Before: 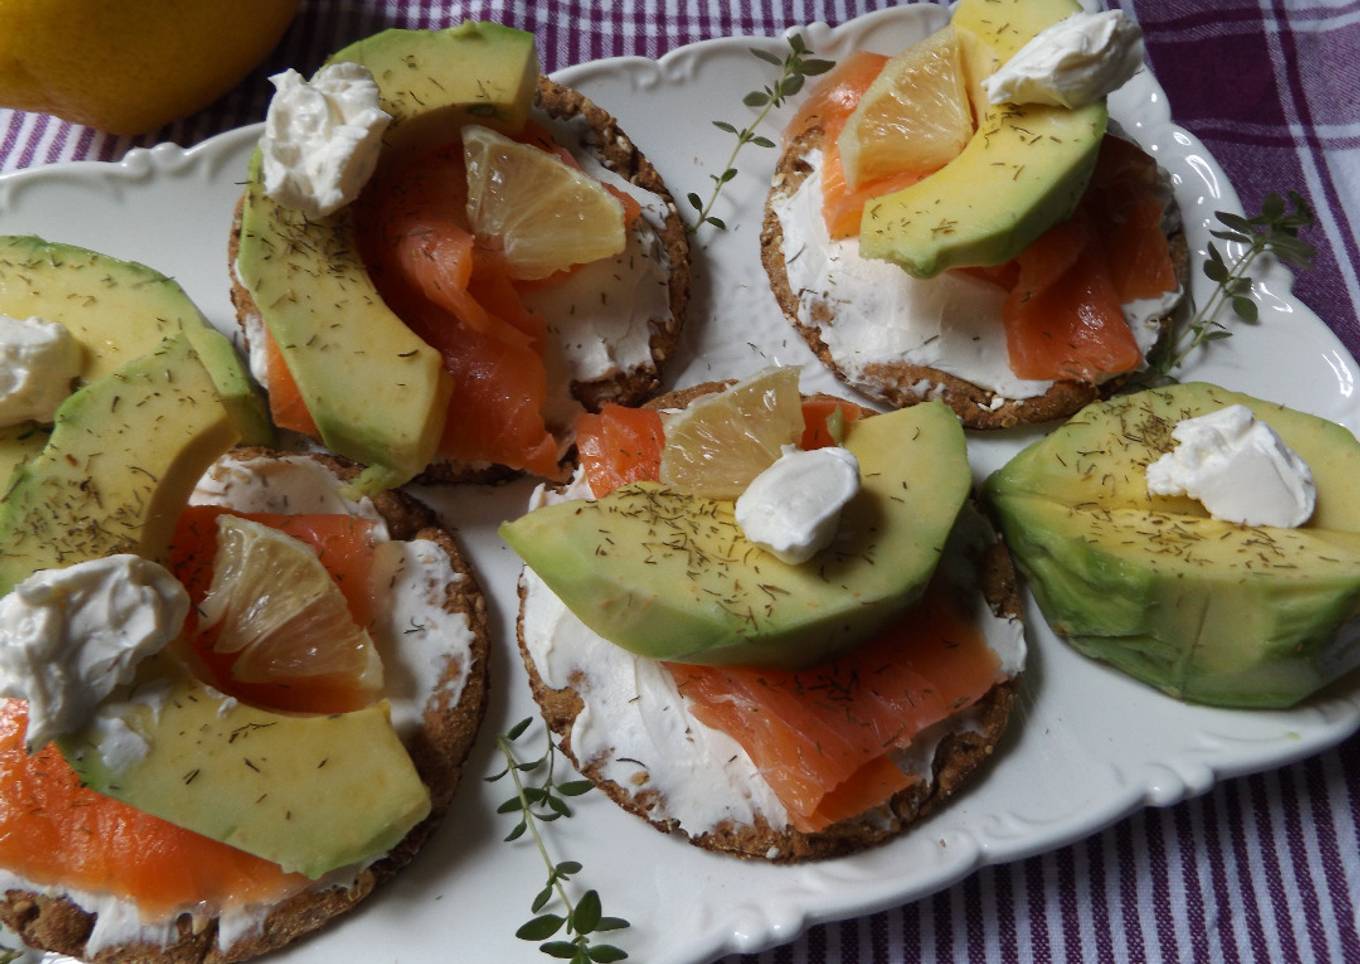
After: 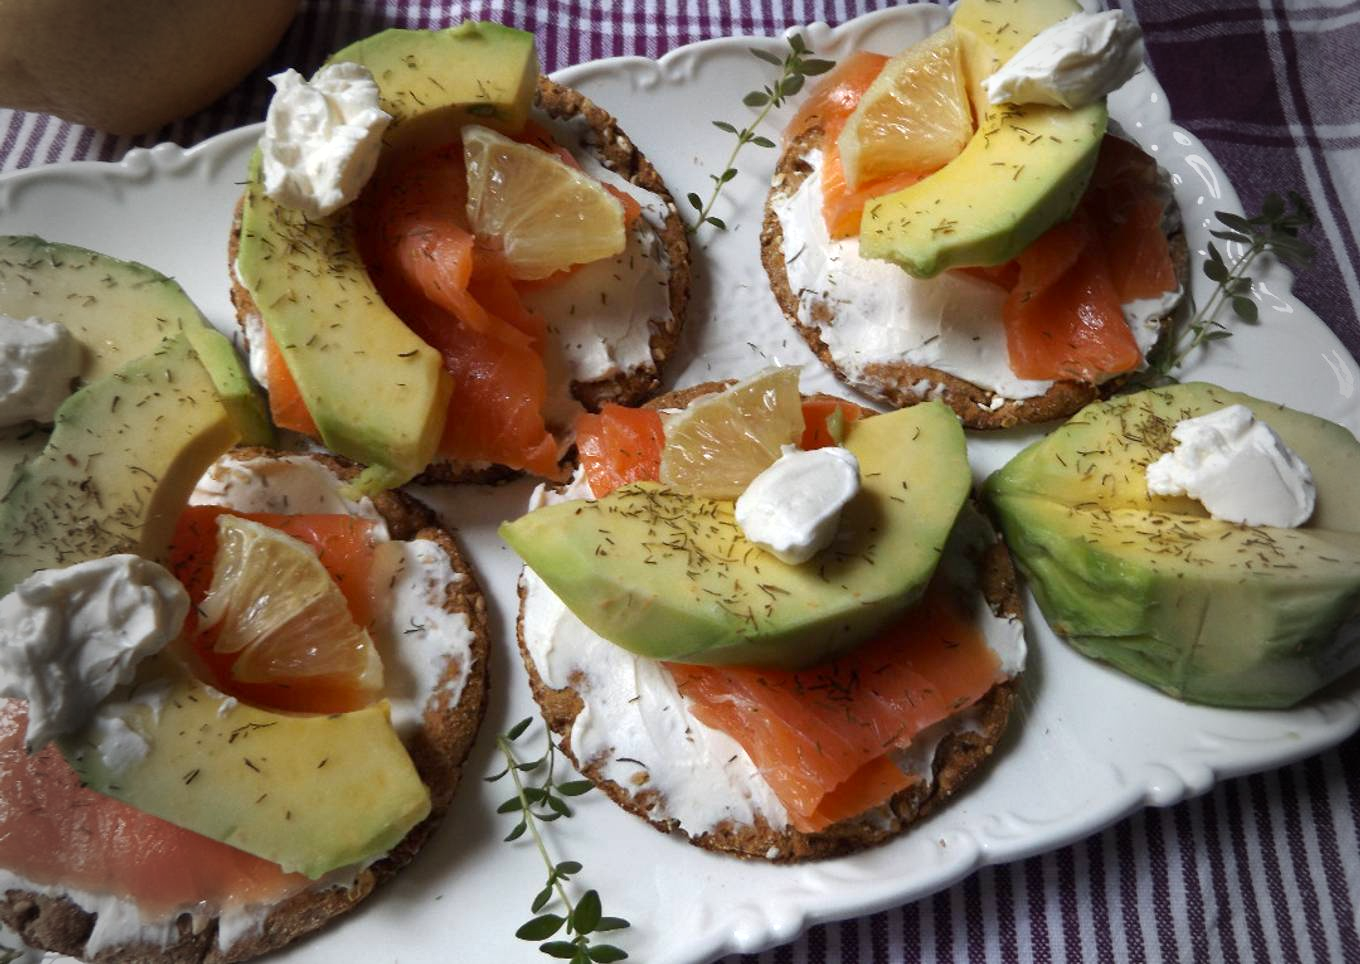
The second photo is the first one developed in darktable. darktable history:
exposure: black level correction 0.001, exposure 0.5 EV, compensate highlight preservation false
vignetting: fall-off start 68.99%, fall-off radius 29.5%, width/height ratio 0.99, shape 0.847
shadows and highlights: soften with gaussian
